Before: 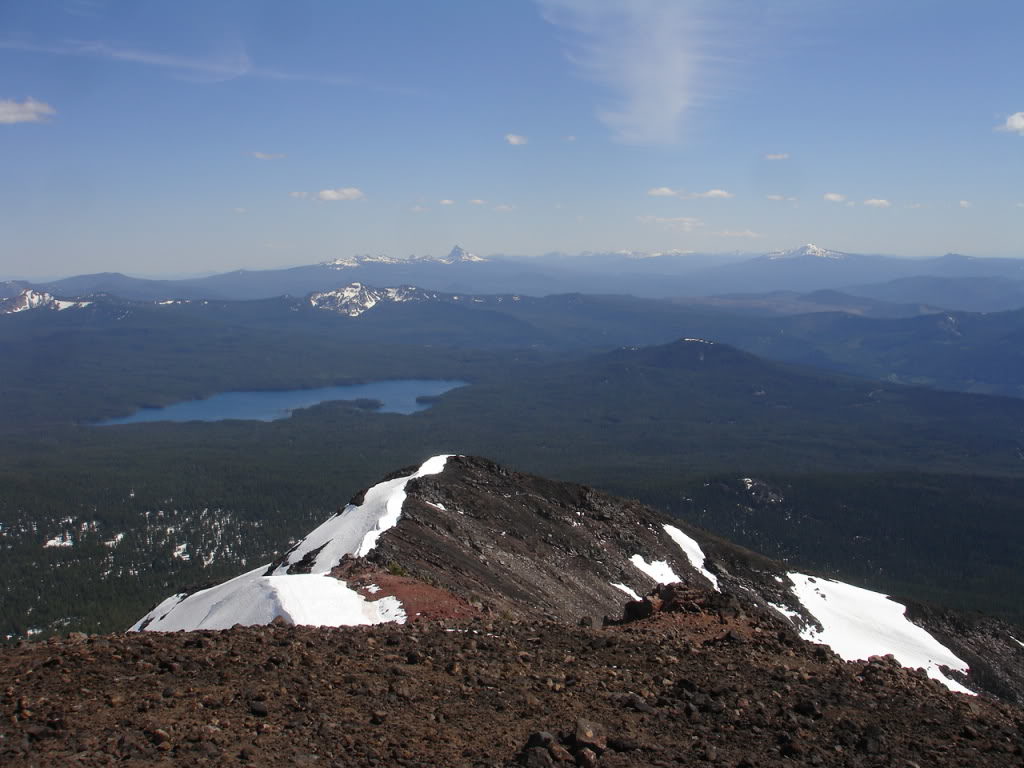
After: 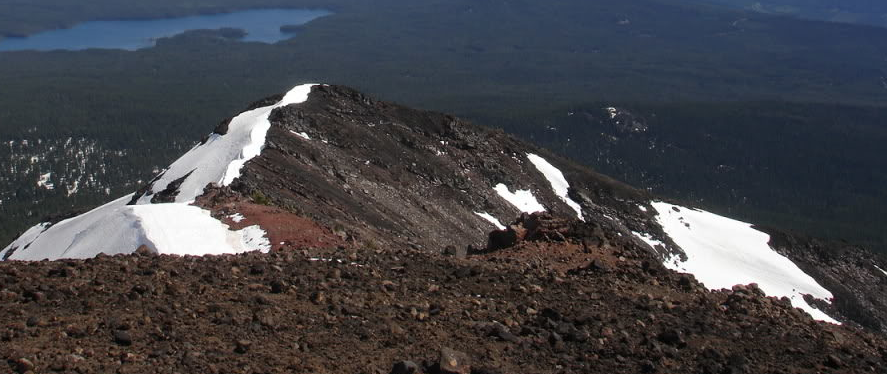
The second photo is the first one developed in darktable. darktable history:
crop and rotate: left 13.296%, top 48.338%, bottom 2.959%
